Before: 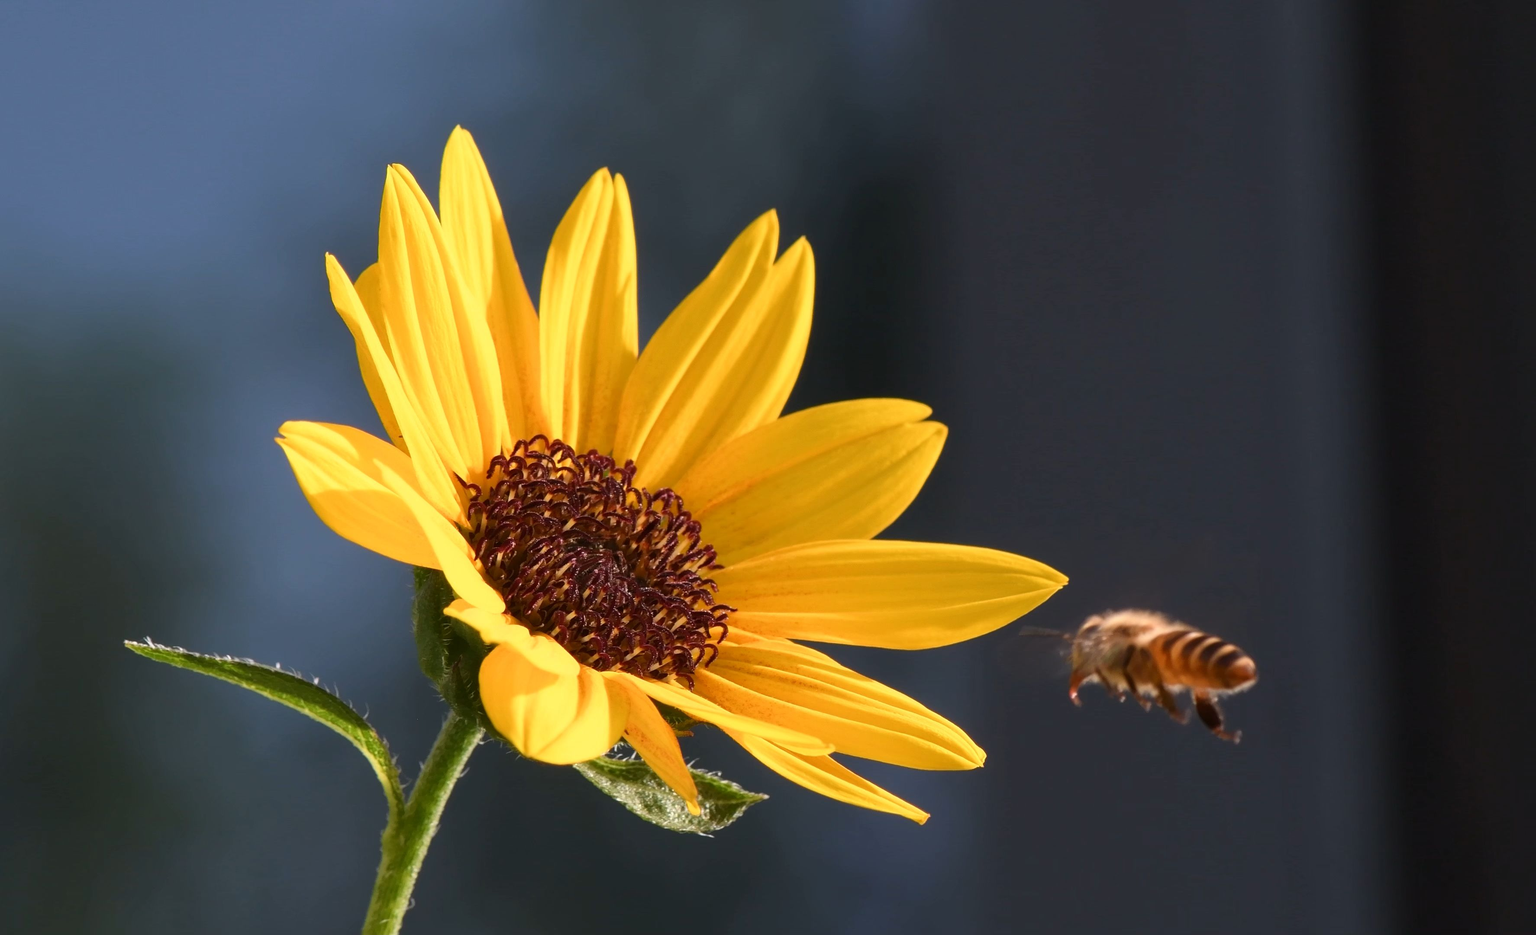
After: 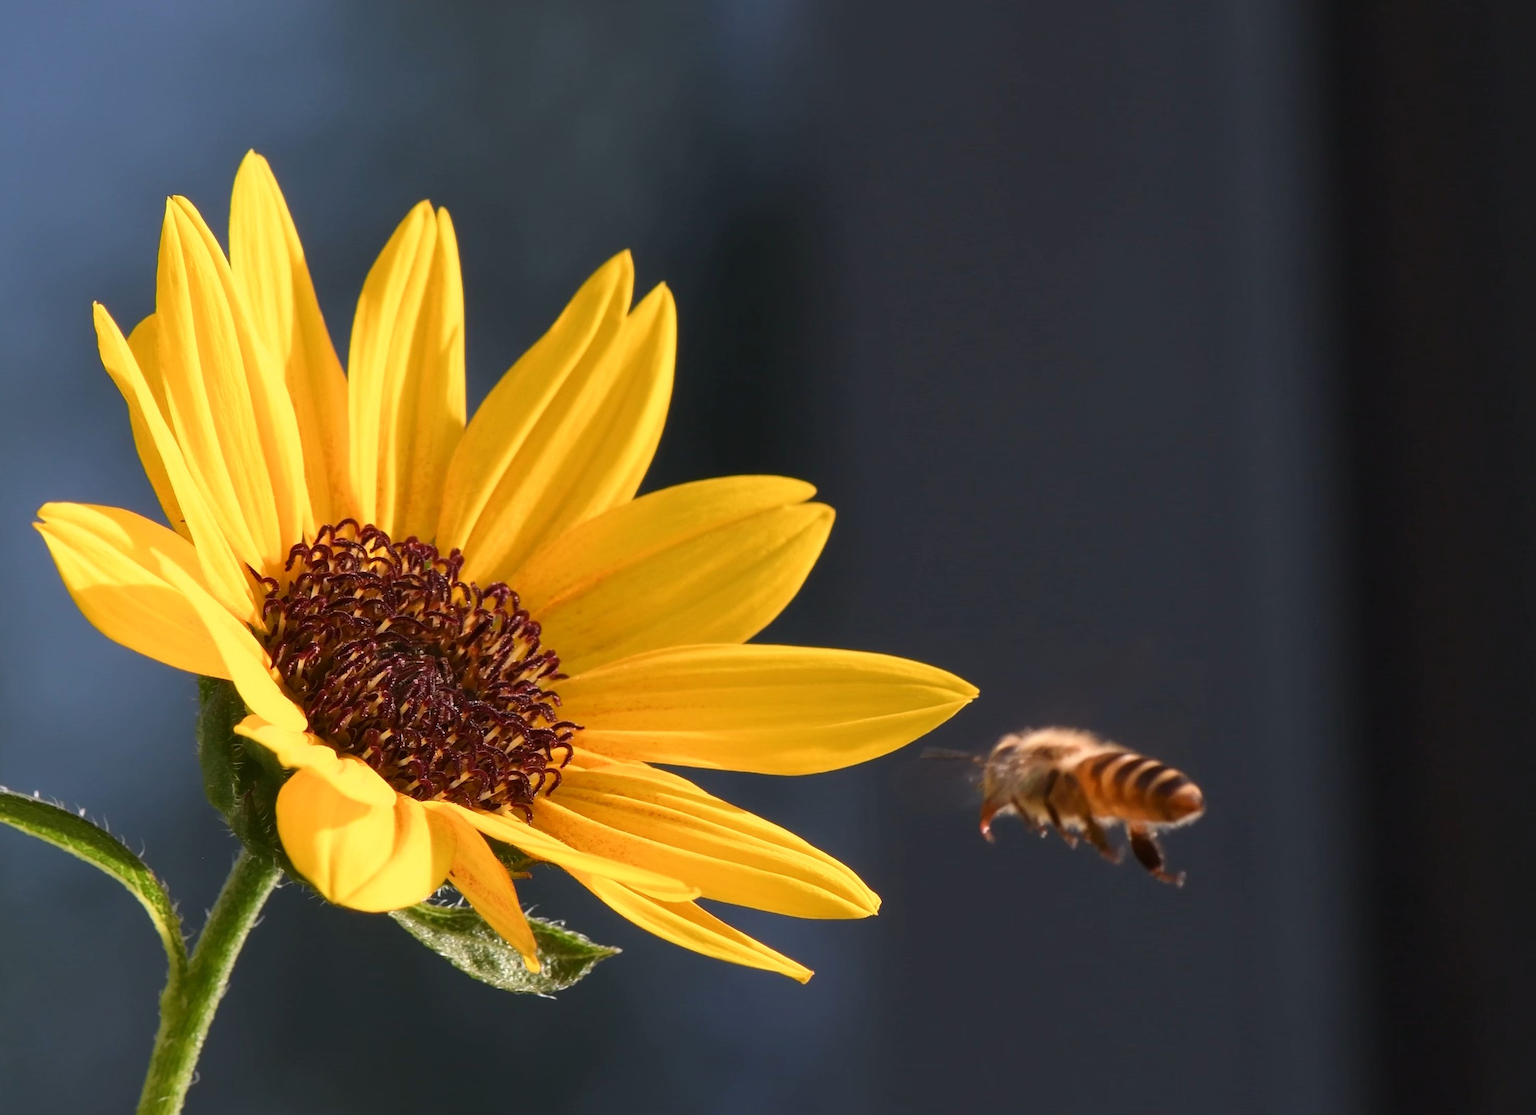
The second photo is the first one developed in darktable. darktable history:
crop: left 16.123%
